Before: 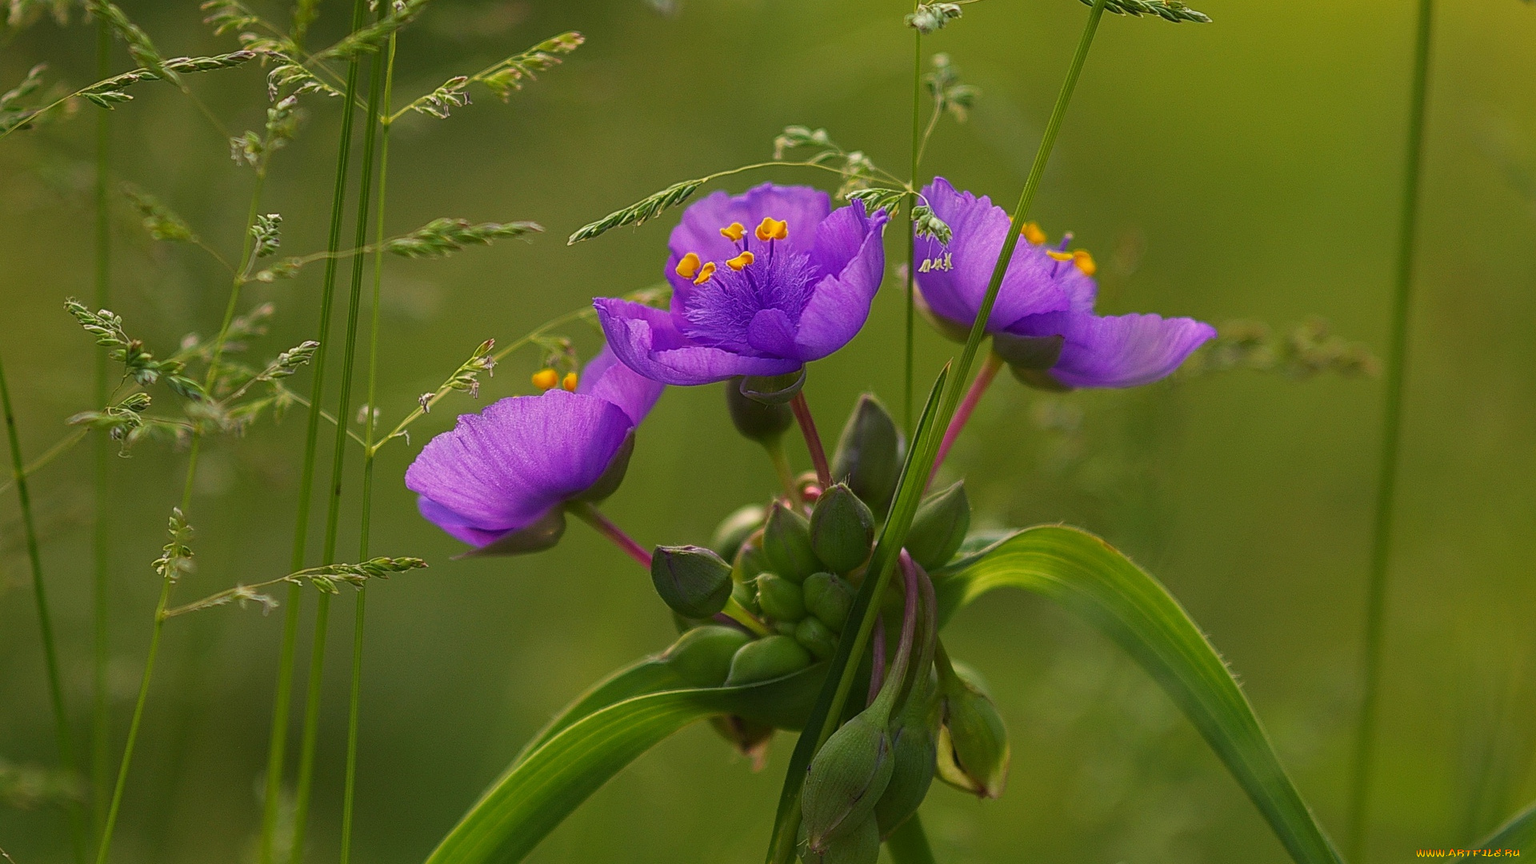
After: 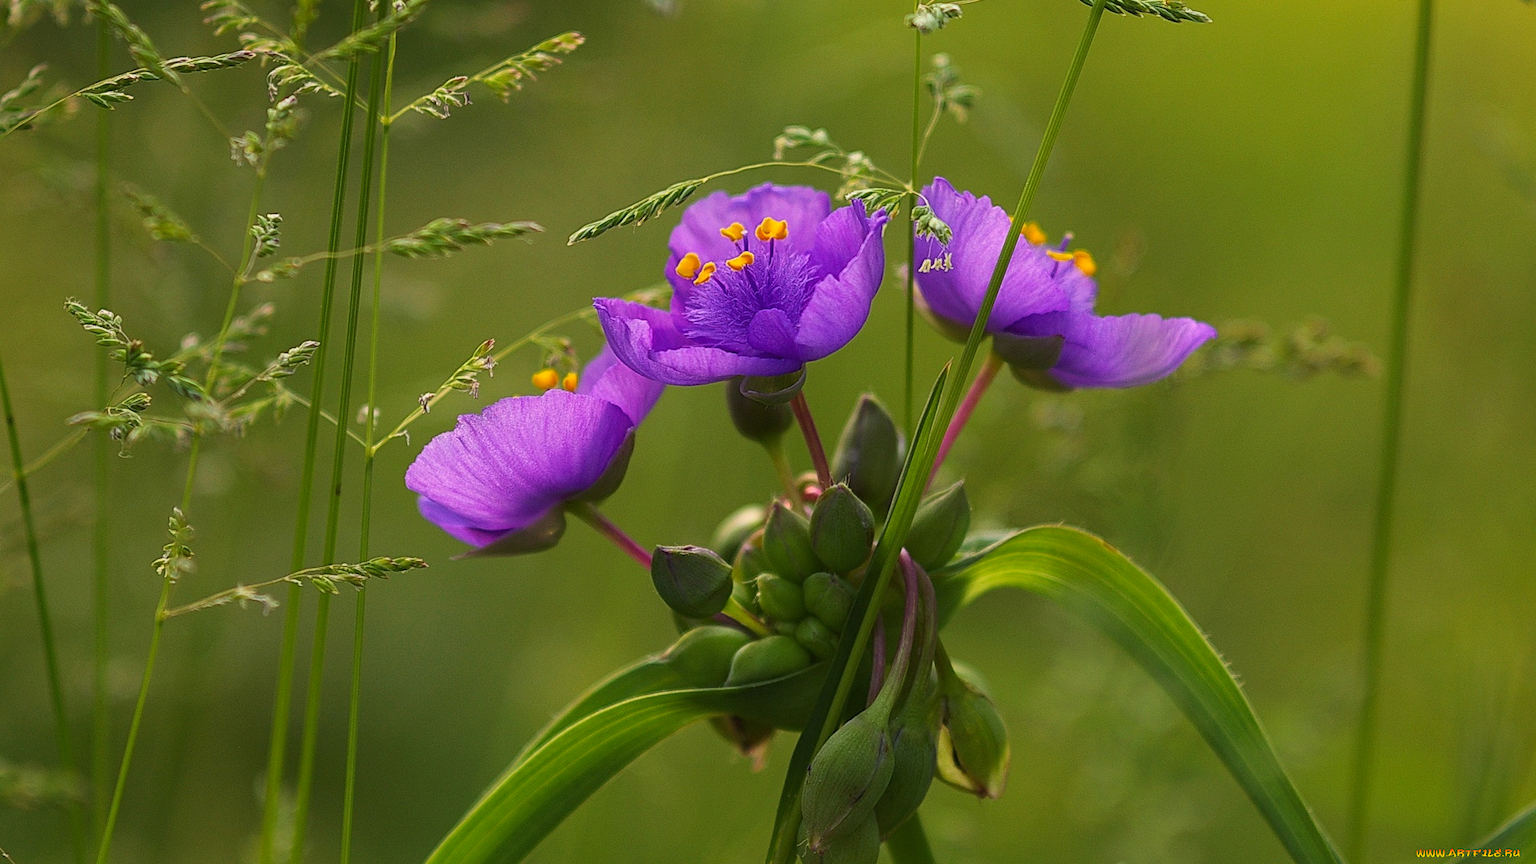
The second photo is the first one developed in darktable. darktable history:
tone curve: curves: ch0 [(0, 0.009) (0.037, 0.035) (0.131, 0.126) (0.275, 0.28) (0.476, 0.514) (0.617, 0.667) (0.704, 0.759) (0.813, 0.863) (0.911, 0.931) (0.997, 1)]; ch1 [(0, 0) (0.318, 0.271) (0.444, 0.438) (0.493, 0.496) (0.508, 0.5) (0.534, 0.535) (0.57, 0.582) (0.65, 0.664) (0.746, 0.764) (1, 1)]; ch2 [(0, 0) (0.246, 0.24) (0.36, 0.381) (0.415, 0.434) (0.476, 0.492) (0.502, 0.499) (0.522, 0.518) (0.533, 0.534) (0.586, 0.598) (0.634, 0.643) (0.706, 0.717) (0.853, 0.83) (1, 0.951)], color space Lab, linked channels, preserve colors none
